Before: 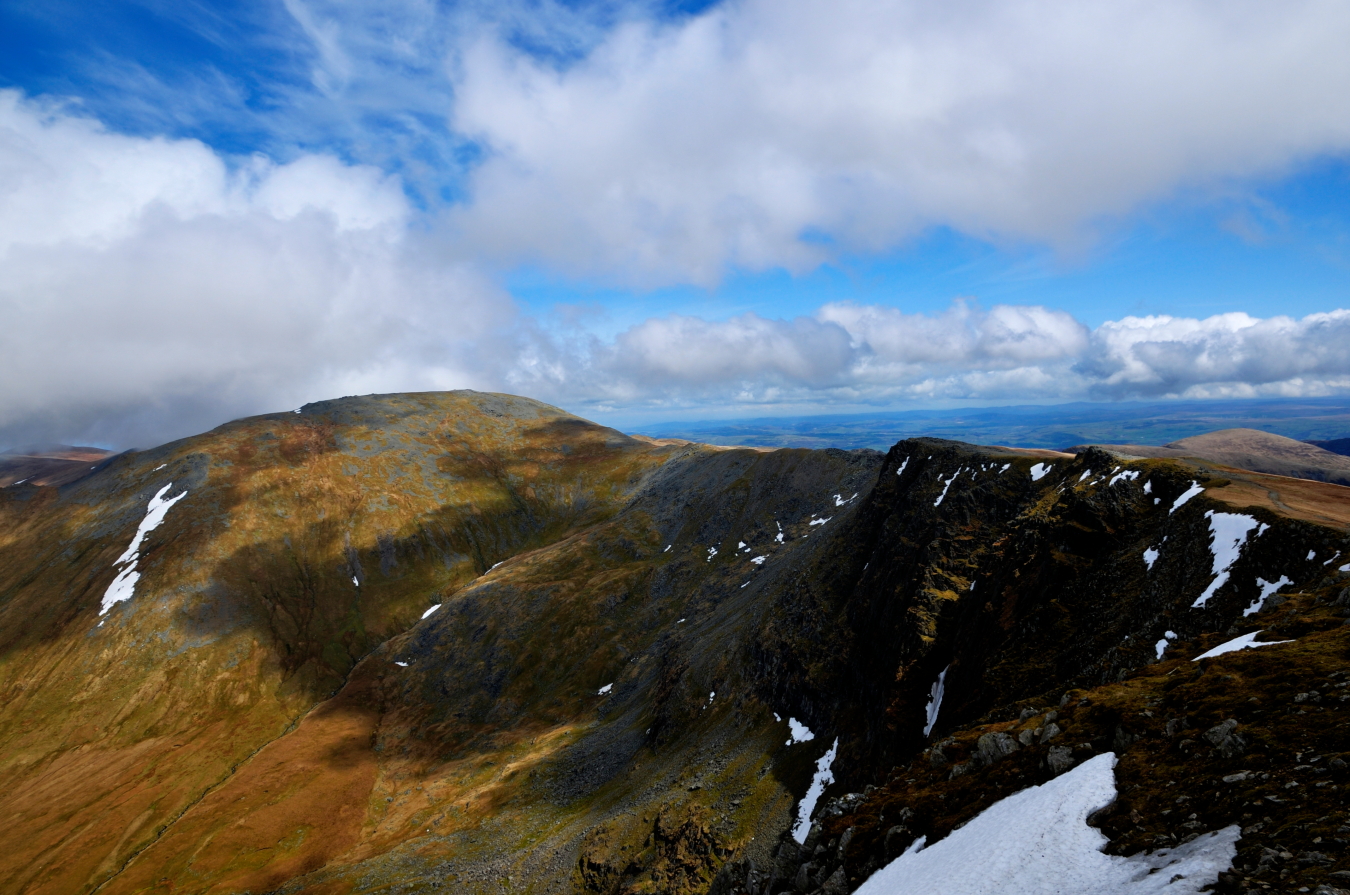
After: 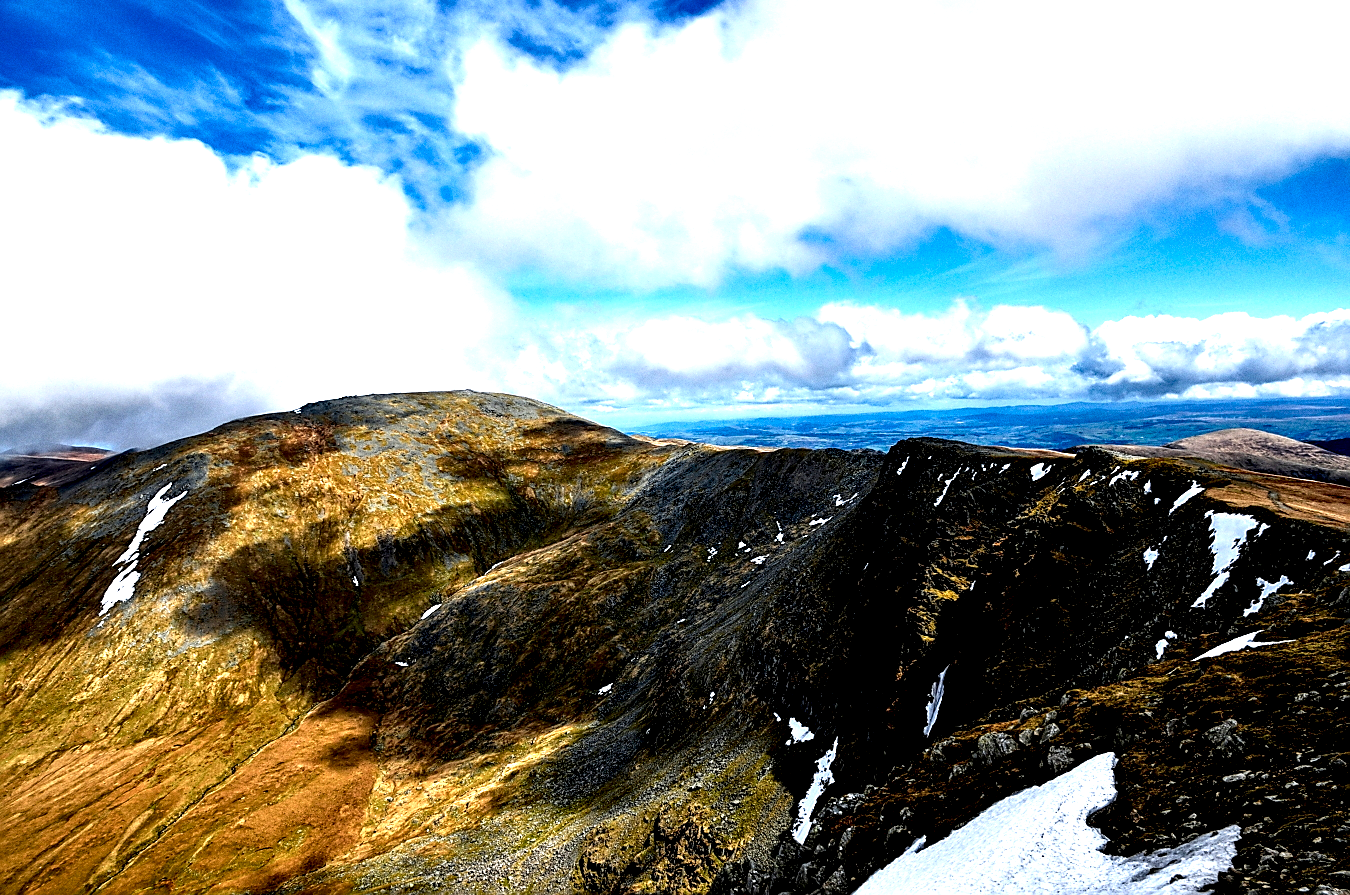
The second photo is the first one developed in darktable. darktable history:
sharpen: radius 1.4, amount 1.25, threshold 0.7
color balance rgb: perceptual saturation grading › global saturation 10%, global vibrance 10%
local contrast: shadows 185%, detail 225%
exposure: black level correction 0.001, exposure 1.05 EV, compensate exposure bias true, compensate highlight preservation false
grain: coarseness 0.47 ISO
